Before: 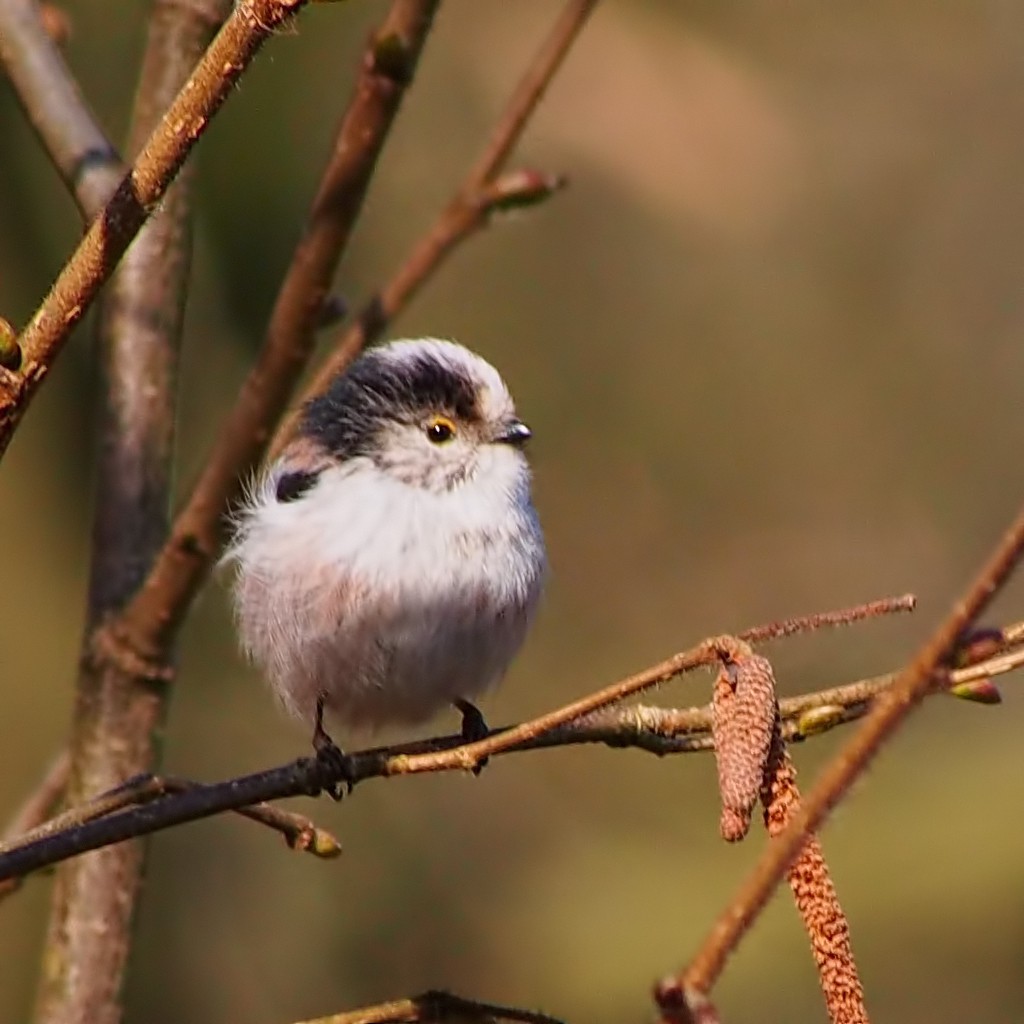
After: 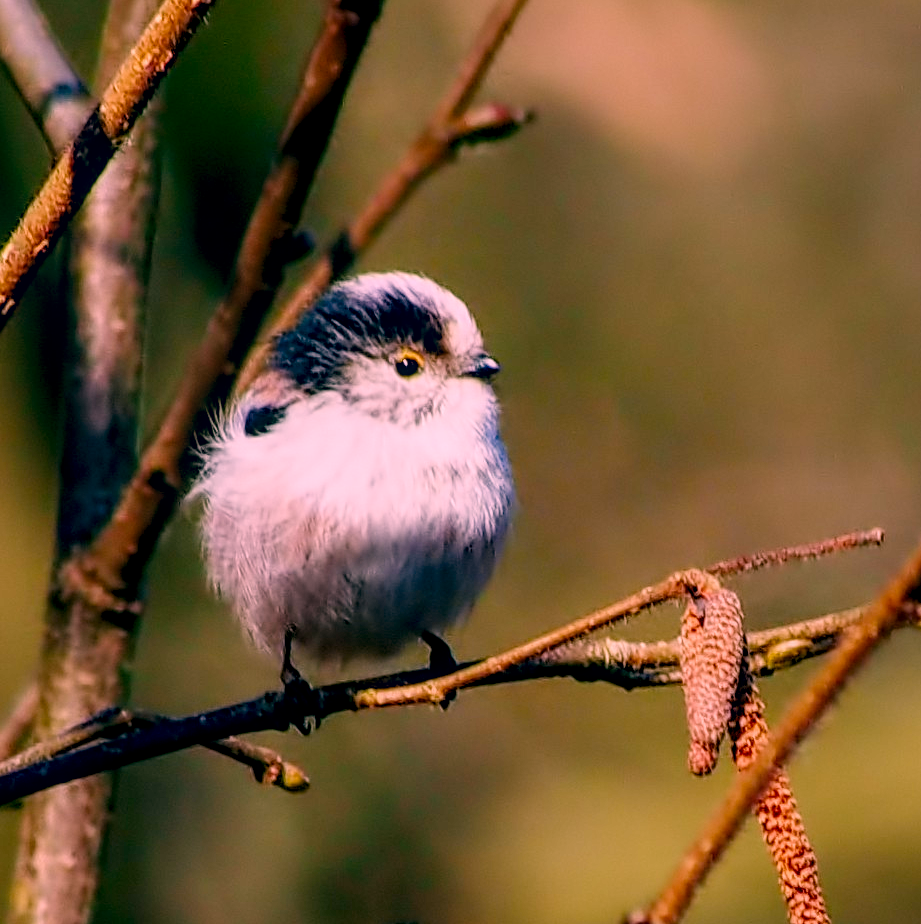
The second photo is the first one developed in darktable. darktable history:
color correction: highlights a* 17.2, highlights b* 0.302, shadows a* -15.37, shadows b* -14.15, saturation 1.46
contrast equalizer: y [[0.5, 0.486, 0.447, 0.446, 0.489, 0.5], [0.5 ×6], [0.5 ×6], [0 ×6], [0 ×6]]
local contrast: highlights 64%, shadows 54%, detail 168%, midtone range 0.518
exposure: black level correction 0.004, exposure 0.016 EV, compensate highlight preservation false
contrast brightness saturation: saturation -0.049
filmic rgb: black relative exposure -7.65 EV, white relative exposure 4.56 EV, hardness 3.61, preserve chrominance no, color science v4 (2020), contrast in shadows soft, contrast in highlights soft
crop: left 3.204%, top 6.47%, right 6.808%, bottom 3.273%
